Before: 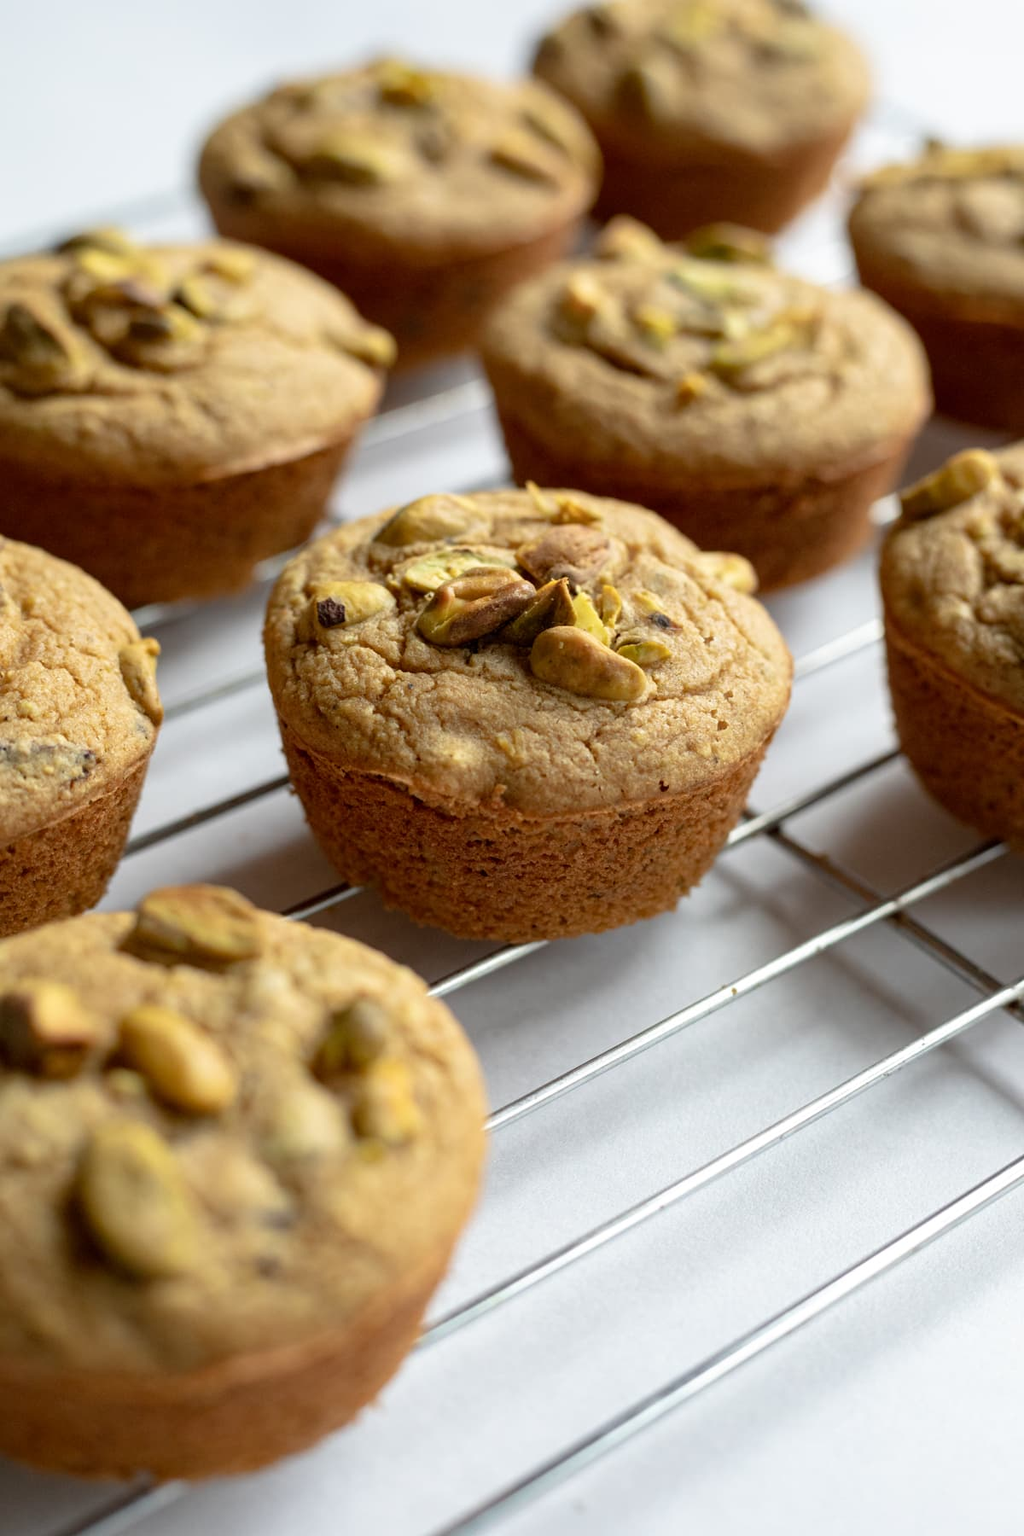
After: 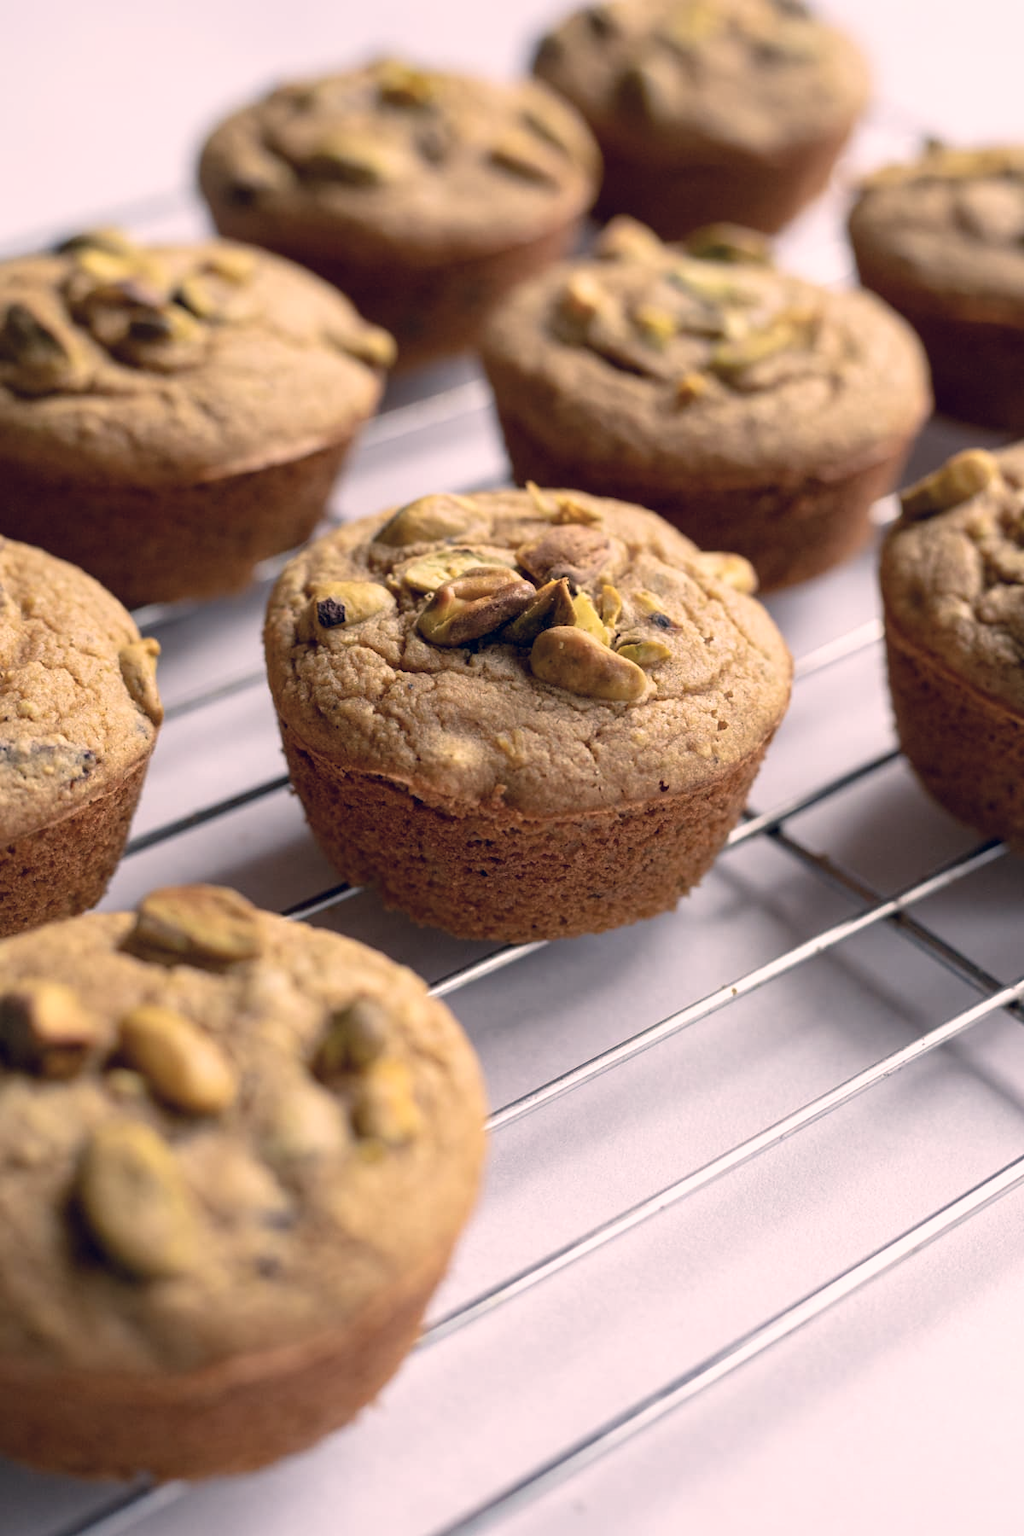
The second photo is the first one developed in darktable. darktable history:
color correction: highlights a* 13.94, highlights b* 6.04, shadows a* -5.14, shadows b* -15.93, saturation 0.851
